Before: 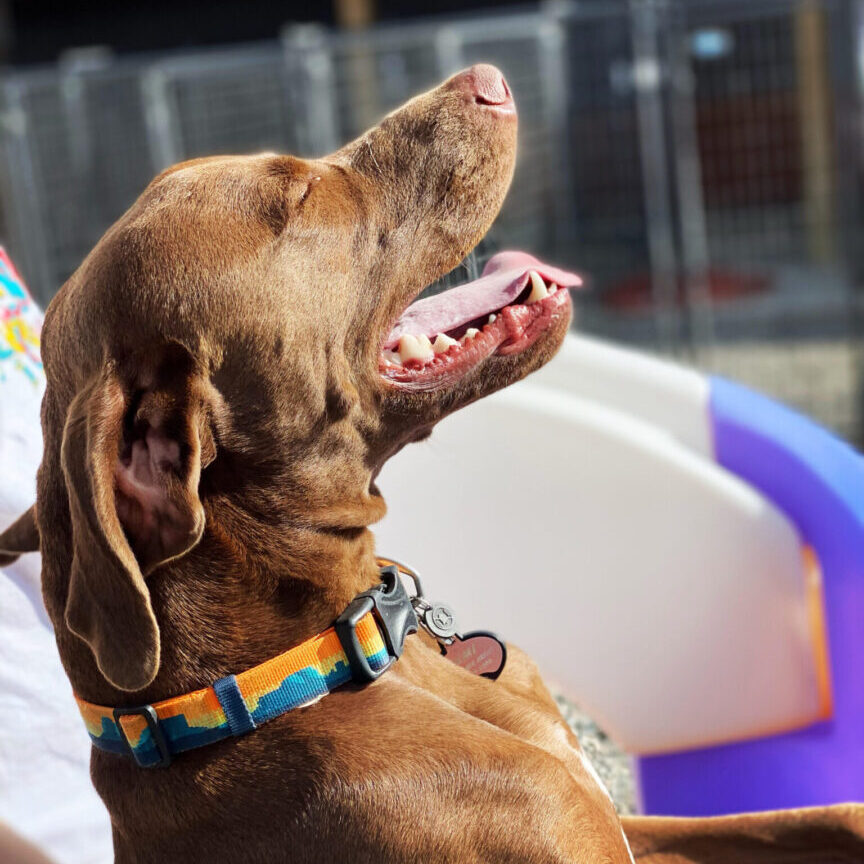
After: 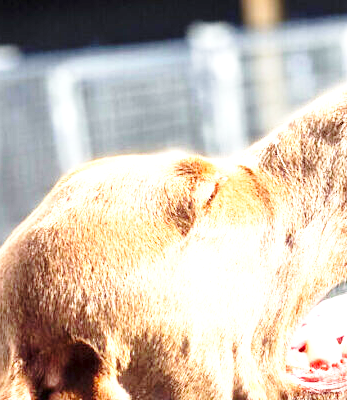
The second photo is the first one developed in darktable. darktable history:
local contrast: mode bilateral grid, contrast 27, coarseness 15, detail 115%, midtone range 0.2
crop and rotate: left 10.839%, top 0.051%, right 48.918%, bottom 53.542%
base curve: curves: ch0 [(0, 0) (0.028, 0.03) (0.121, 0.232) (0.46, 0.748) (0.859, 0.968) (1, 1)], preserve colors none
exposure: black level correction 0, exposure 1.744 EV, compensate highlight preservation false
